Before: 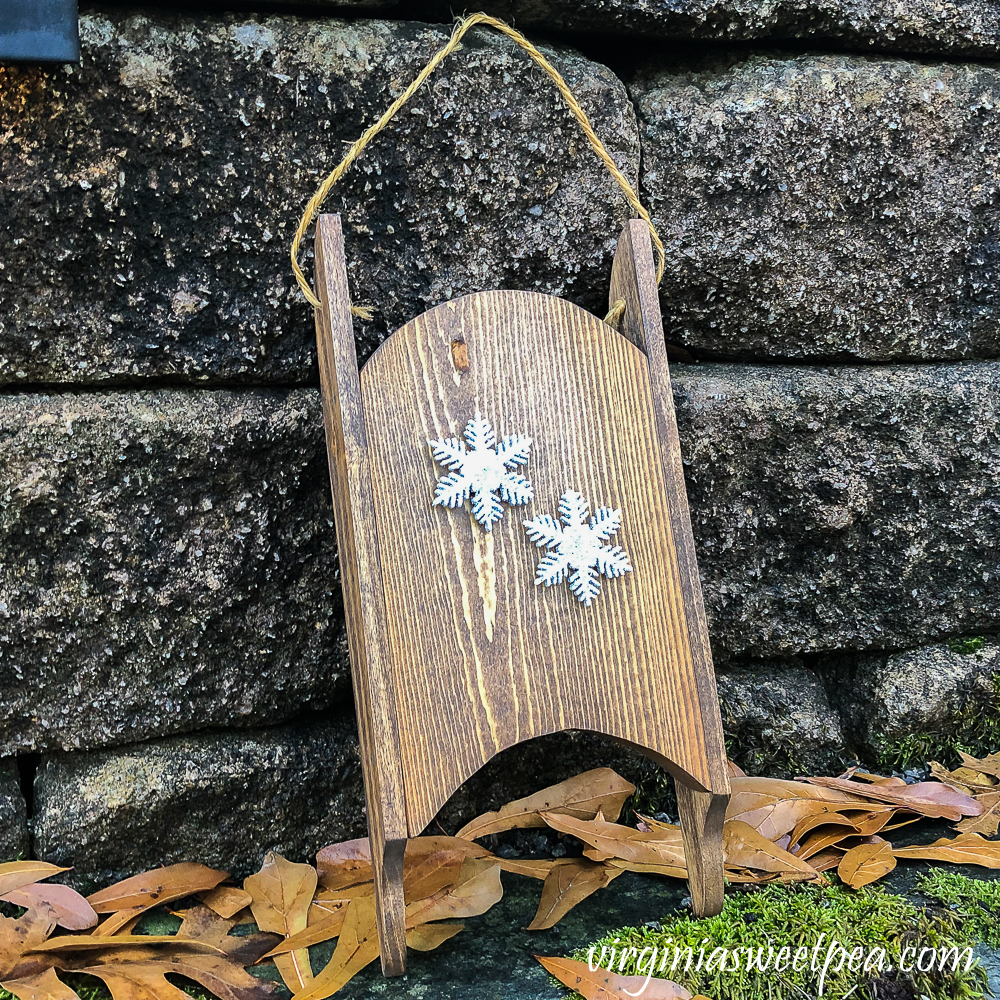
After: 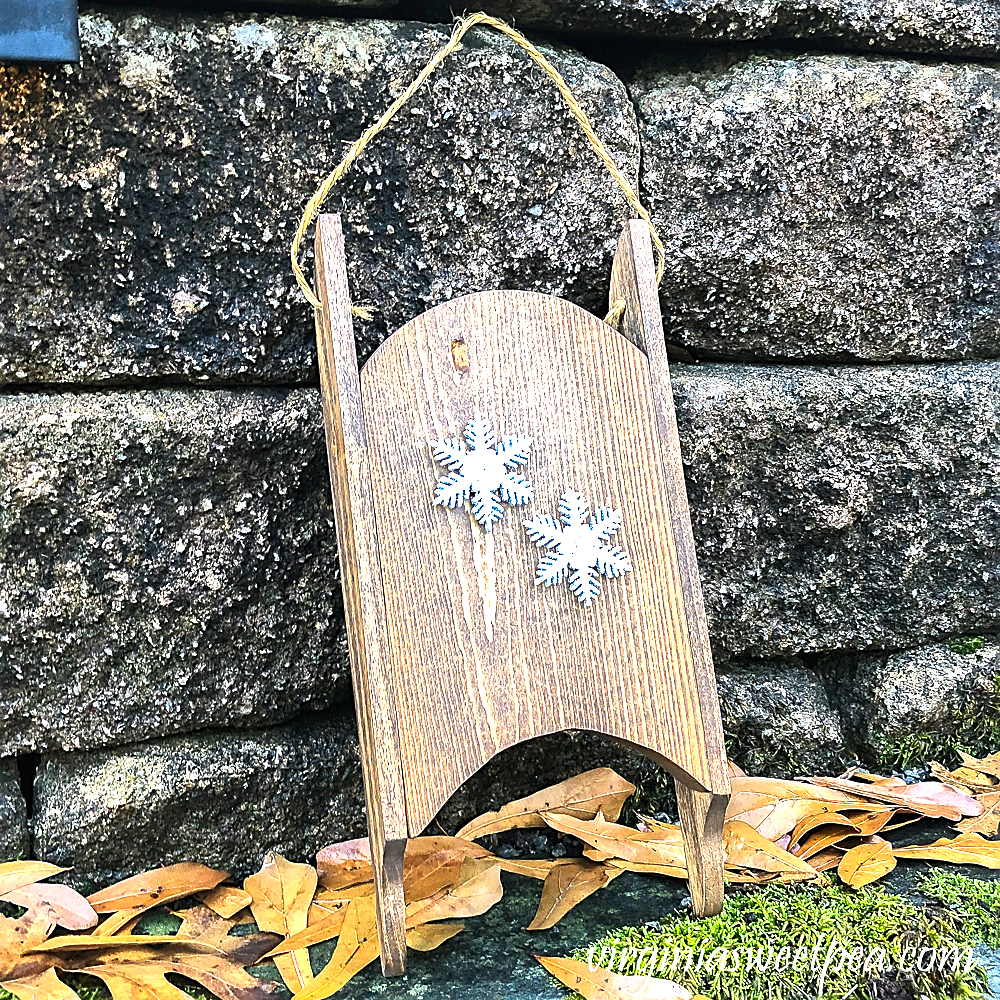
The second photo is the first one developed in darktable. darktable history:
exposure: black level correction 0, exposure 1.199 EV, compensate exposure bias true, compensate highlight preservation false
sharpen: on, module defaults
color correction: highlights b* -0.049, saturation 1.06
